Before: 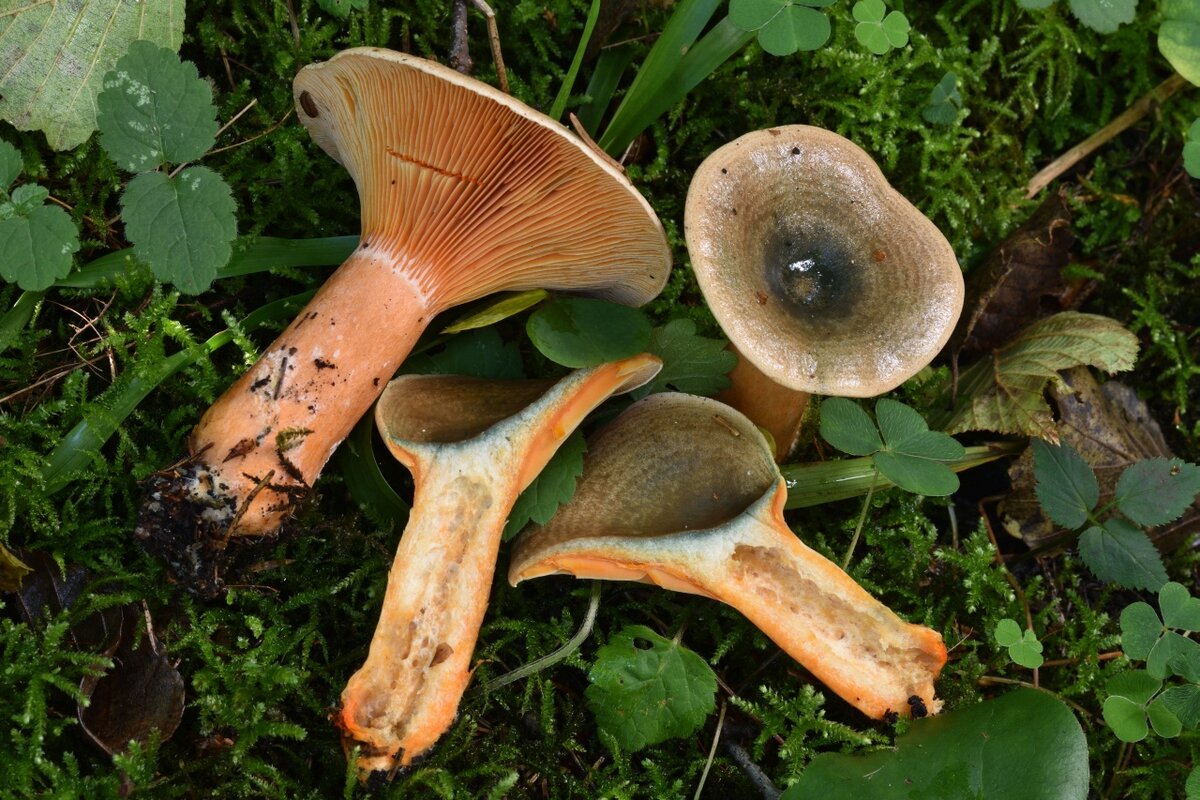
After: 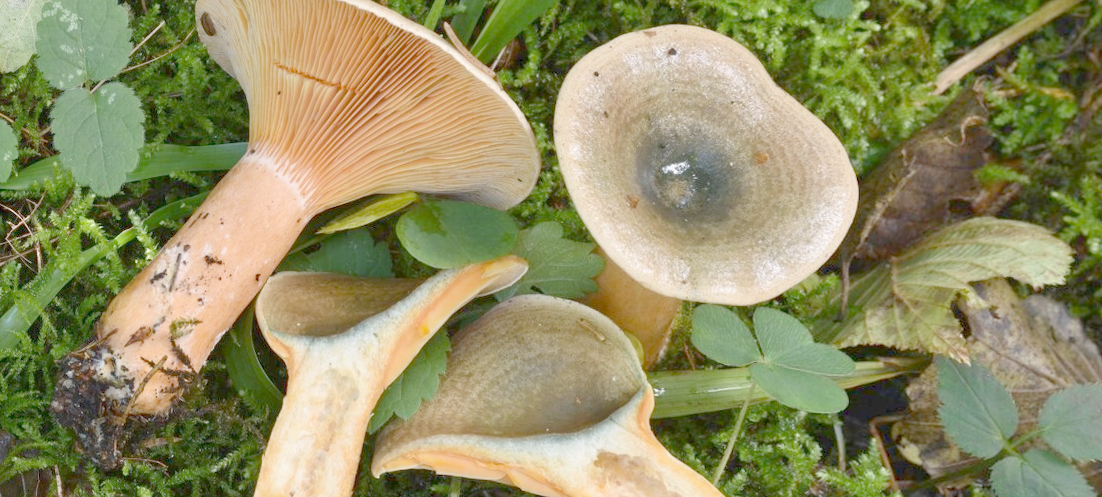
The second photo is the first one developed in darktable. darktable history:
rotate and perspective: rotation 1.69°, lens shift (vertical) -0.023, lens shift (horizontal) -0.291, crop left 0.025, crop right 0.988, crop top 0.092, crop bottom 0.842
crop: left 2.737%, top 7.287%, right 3.421%, bottom 20.179%
